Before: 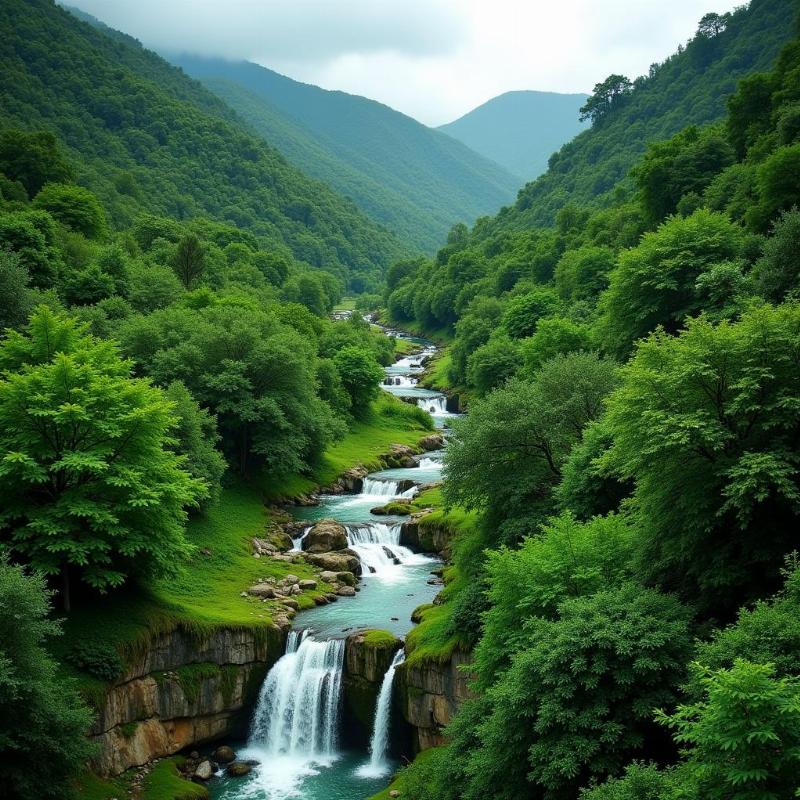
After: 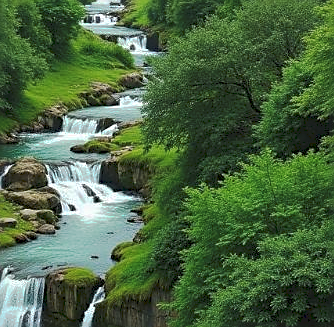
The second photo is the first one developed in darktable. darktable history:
crop: left 37.604%, top 45.327%, right 20.61%, bottom 13.682%
tone curve: curves: ch0 [(0, 0) (0.003, 0.08) (0.011, 0.088) (0.025, 0.104) (0.044, 0.122) (0.069, 0.141) (0.1, 0.161) (0.136, 0.181) (0.177, 0.209) (0.224, 0.246) (0.277, 0.293) (0.335, 0.343) (0.399, 0.399) (0.468, 0.464) (0.543, 0.54) (0.623, 0.616) (0.709, 0.694) (0.801, 0.757) (0.898, 0.821) (1, 1)], preserve colors none
sharpen: on, module defaults
